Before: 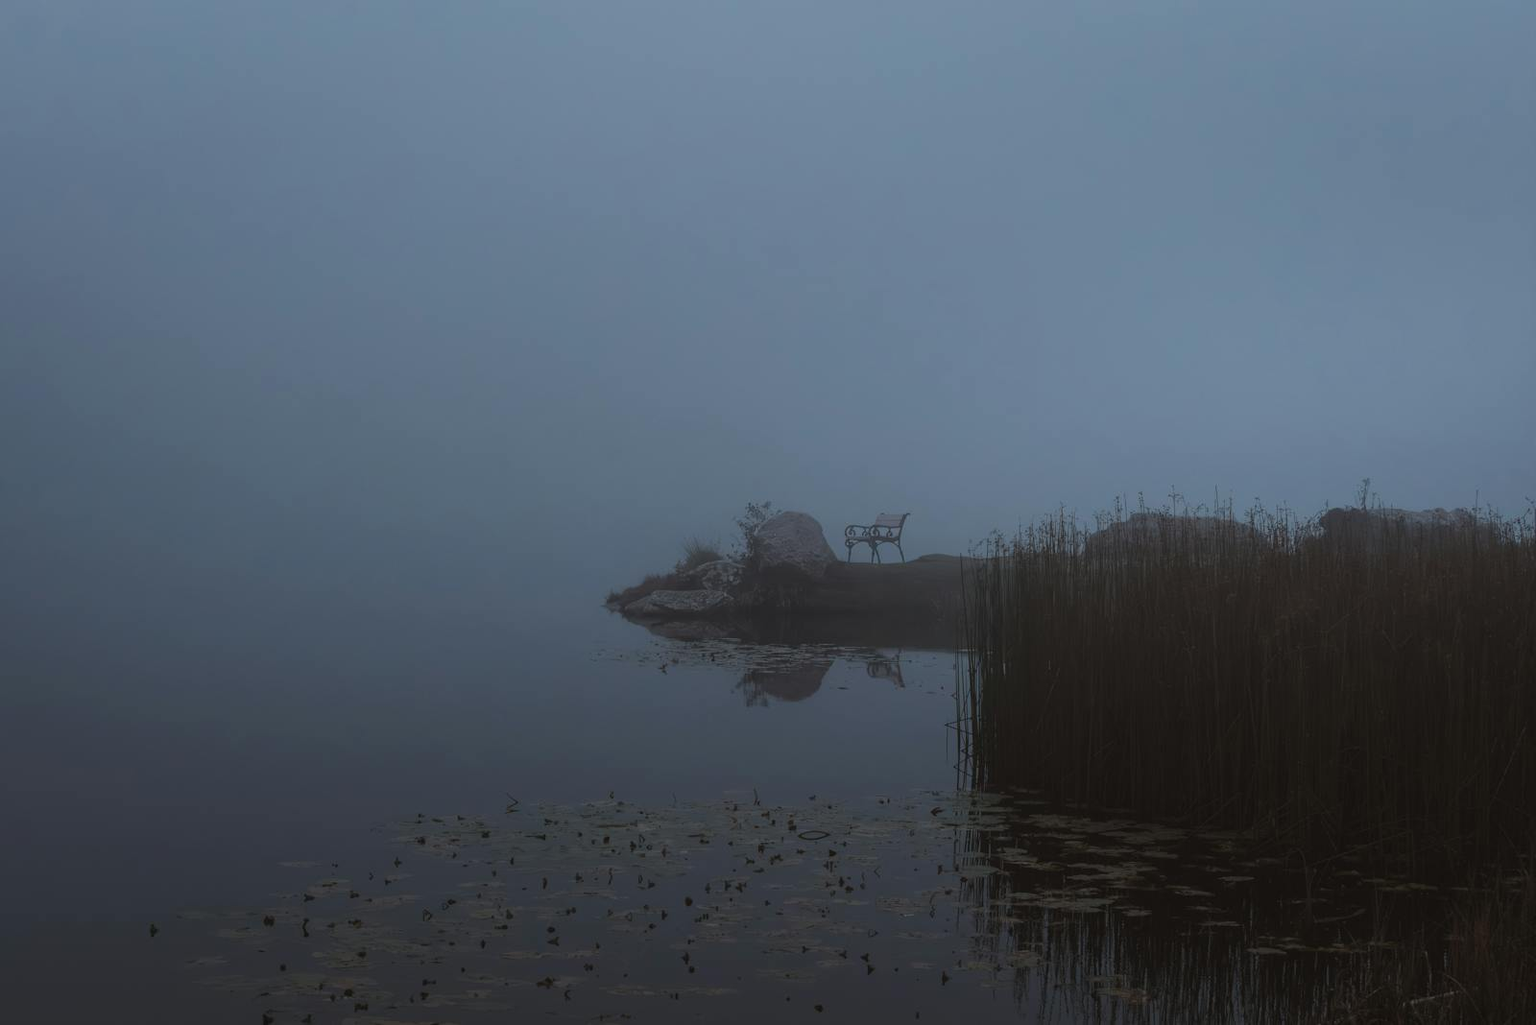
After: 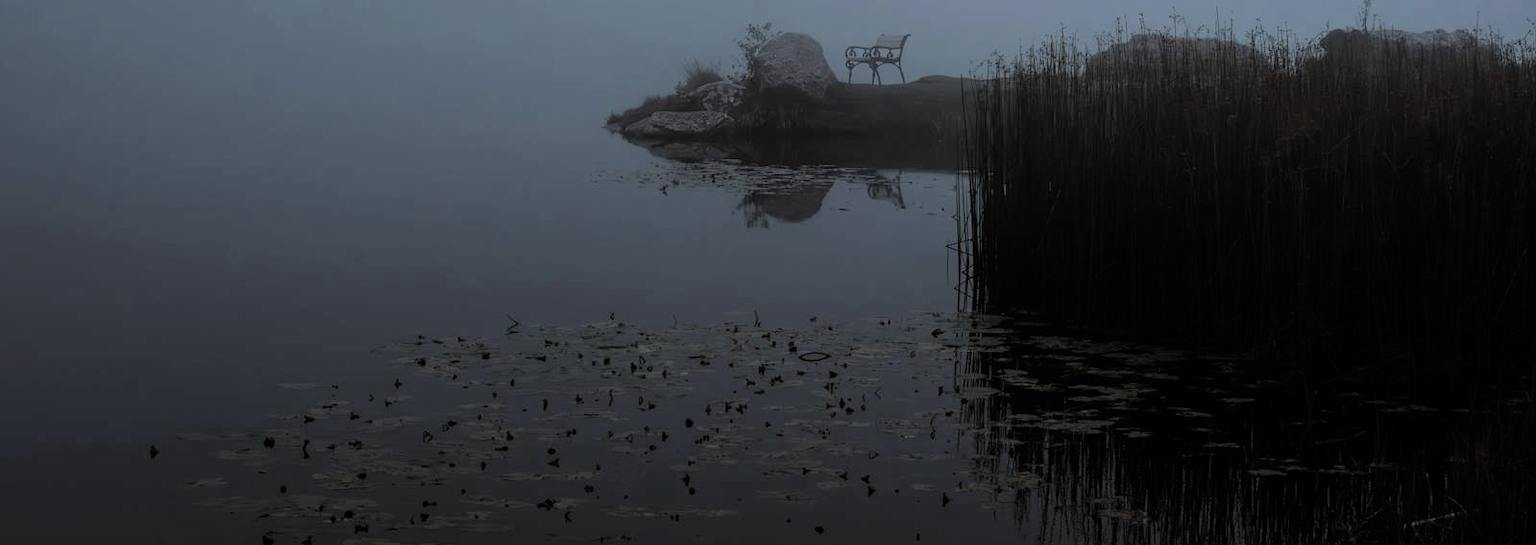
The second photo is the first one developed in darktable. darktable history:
color correction: highlights b* 0.039, saturation 0.832
exposure: exposure 0.3 EV, compensate exposure bias true, compensate highlight preservation false
crop and rotate: top 46.732%, right 0.026%
filmic rgb: black relative exposure -5.12 EV, white relative exposure 3.99 EV, threshold 5.95 EV, hardness 2.89, contrast 1.097, enable highlight reconstruction true
